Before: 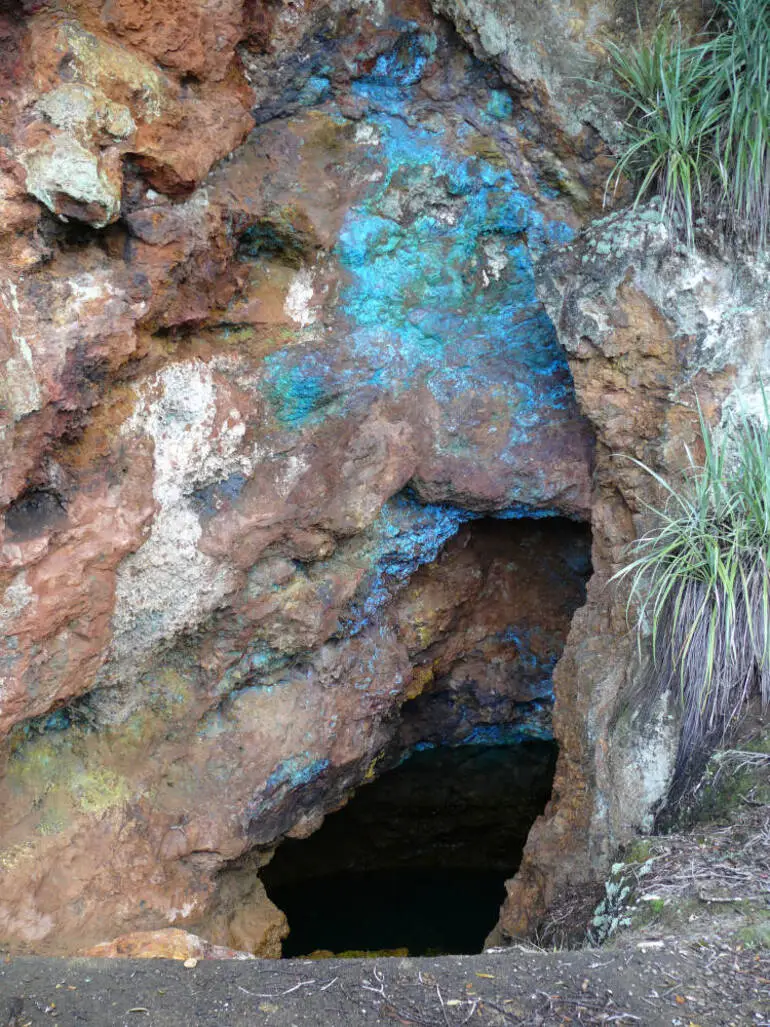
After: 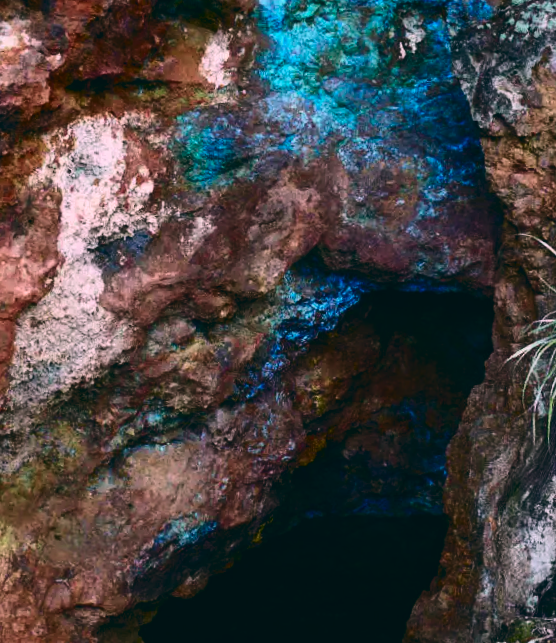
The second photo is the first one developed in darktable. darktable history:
color balance rgb: shadows lift › chroma 1%, shadows lift › hue 28.8°, power › hue 60°, highlights gain › chroma 1%, highlights gain › hue 60°, global offset › luminance 0.25%, perceptual saturation grading › highlights -20%, perceptual saturation grading › shadows 20%, perceptual brilliance grading › highlights 5%, perceptual brilliance grading › shadows -10%, global vibrance 19.67%
contrast brightness saturation: contrast 0.07, brightness -0.14, saturation 0.11
tone curve: curves: ch0 [(0, 0.019) (0.204, 0.162) (0.491, 0.519) (0.748, 0.765) (1, 0.919)]; ch1 [(0, 0) (0.179, 0.173) (0.322, 0.32) (0.442, 0.447) (0.496, 0.504) (0.566, 0.585) (0.761, 0.803) (1, 1)]; ch2 [(0, 0) (0.434, 0.447) (0.483, 0.487) (0.555, 0.563) (0.697, 0.68) (1, 1)], color space Lab, independent channels, preserve colors none
crop and rotate: angle -3.37°, left 9.79%, top 20.73%, right 12.42%, bottom 11.82%
color balance: lift [1.016, 0.983, 1, 1.017], gamma [0.78, 1.018, 1.043, 0.957], gain [0.786, 1.063, 0.937, 1.017], input saturation 118.26%, contrast 13.43%, contrast fulcrum 21.62%, output saturation 82.76%
